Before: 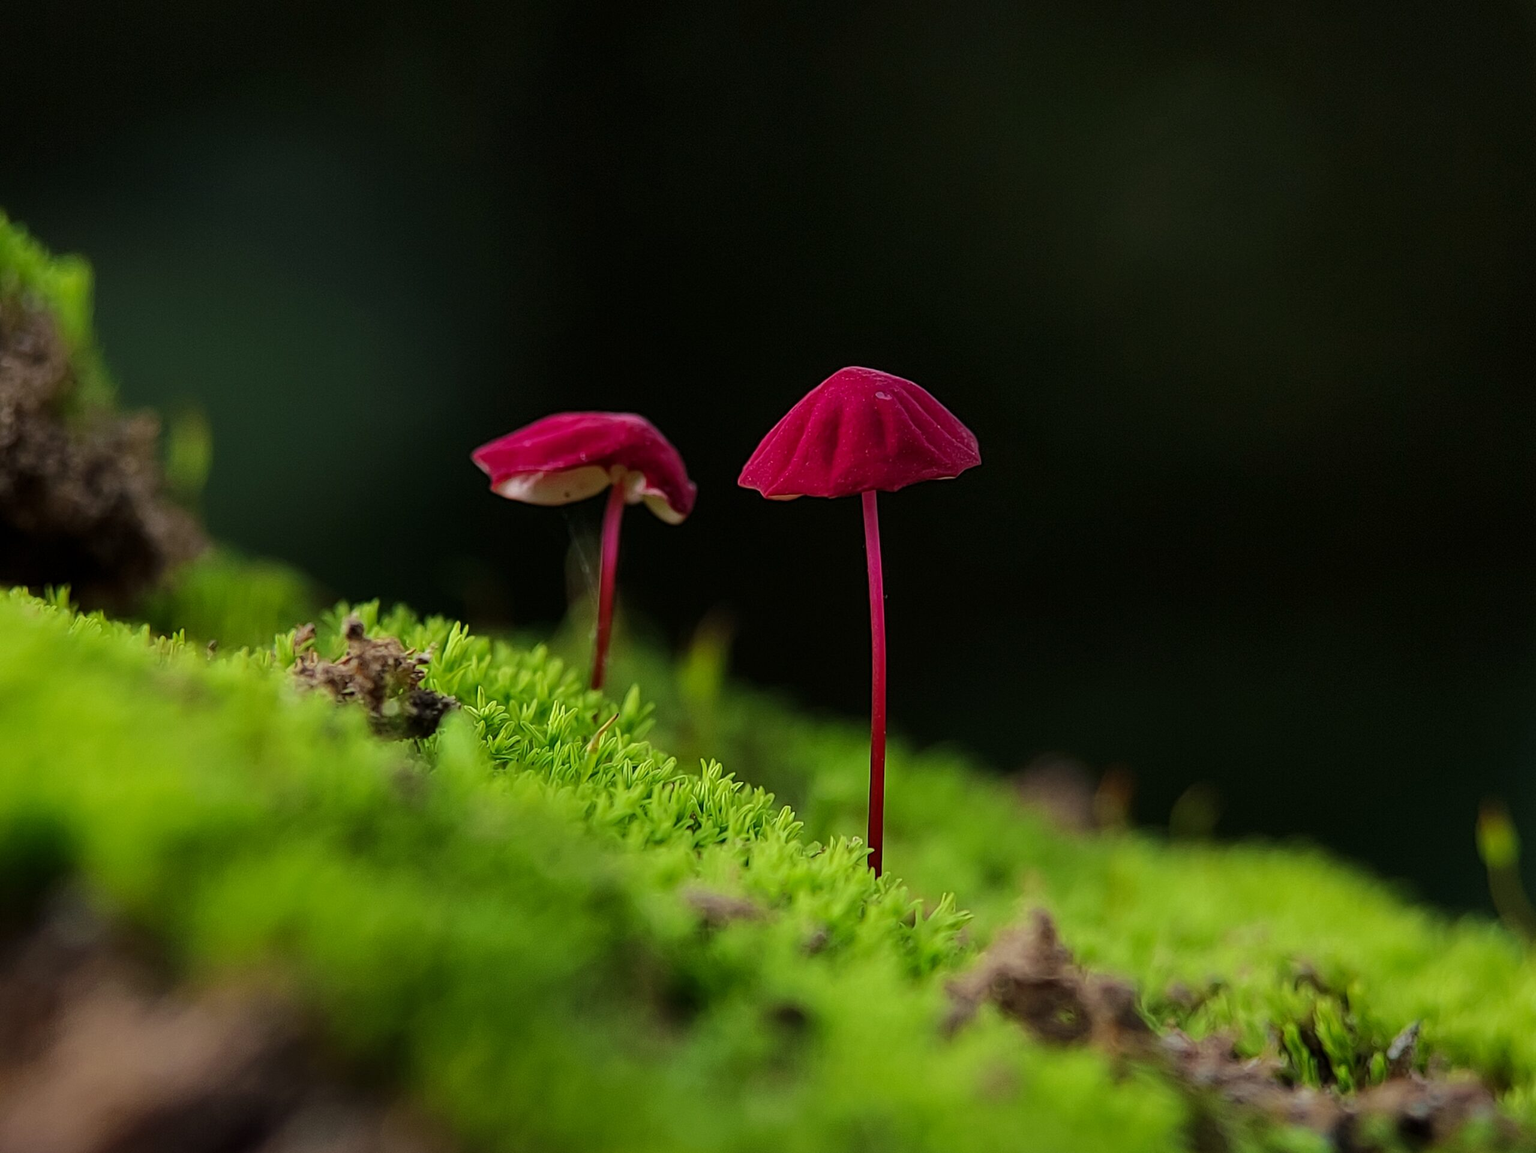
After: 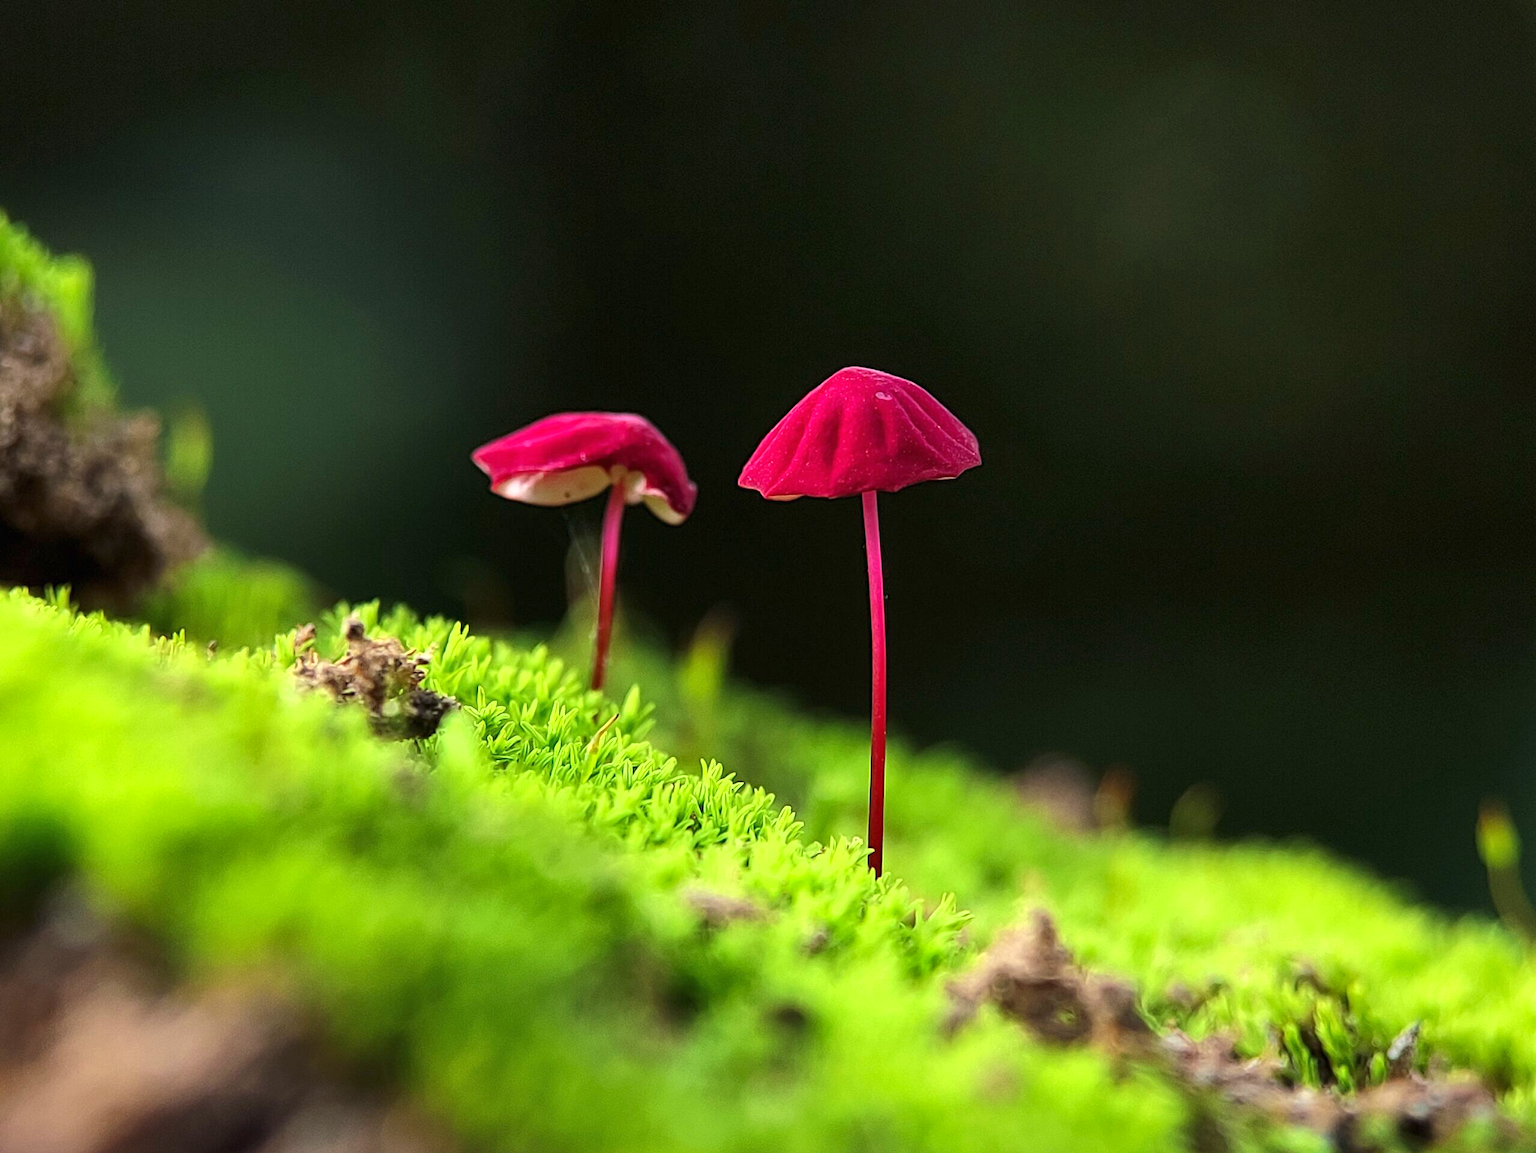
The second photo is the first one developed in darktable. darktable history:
exposure: black level correction 0, exposure 1.199 EV, compensate exposure bias true, compensate highlight preservation false
shadows and highlights: shadows 2.63, highlights -18.87, soften with gaussian
